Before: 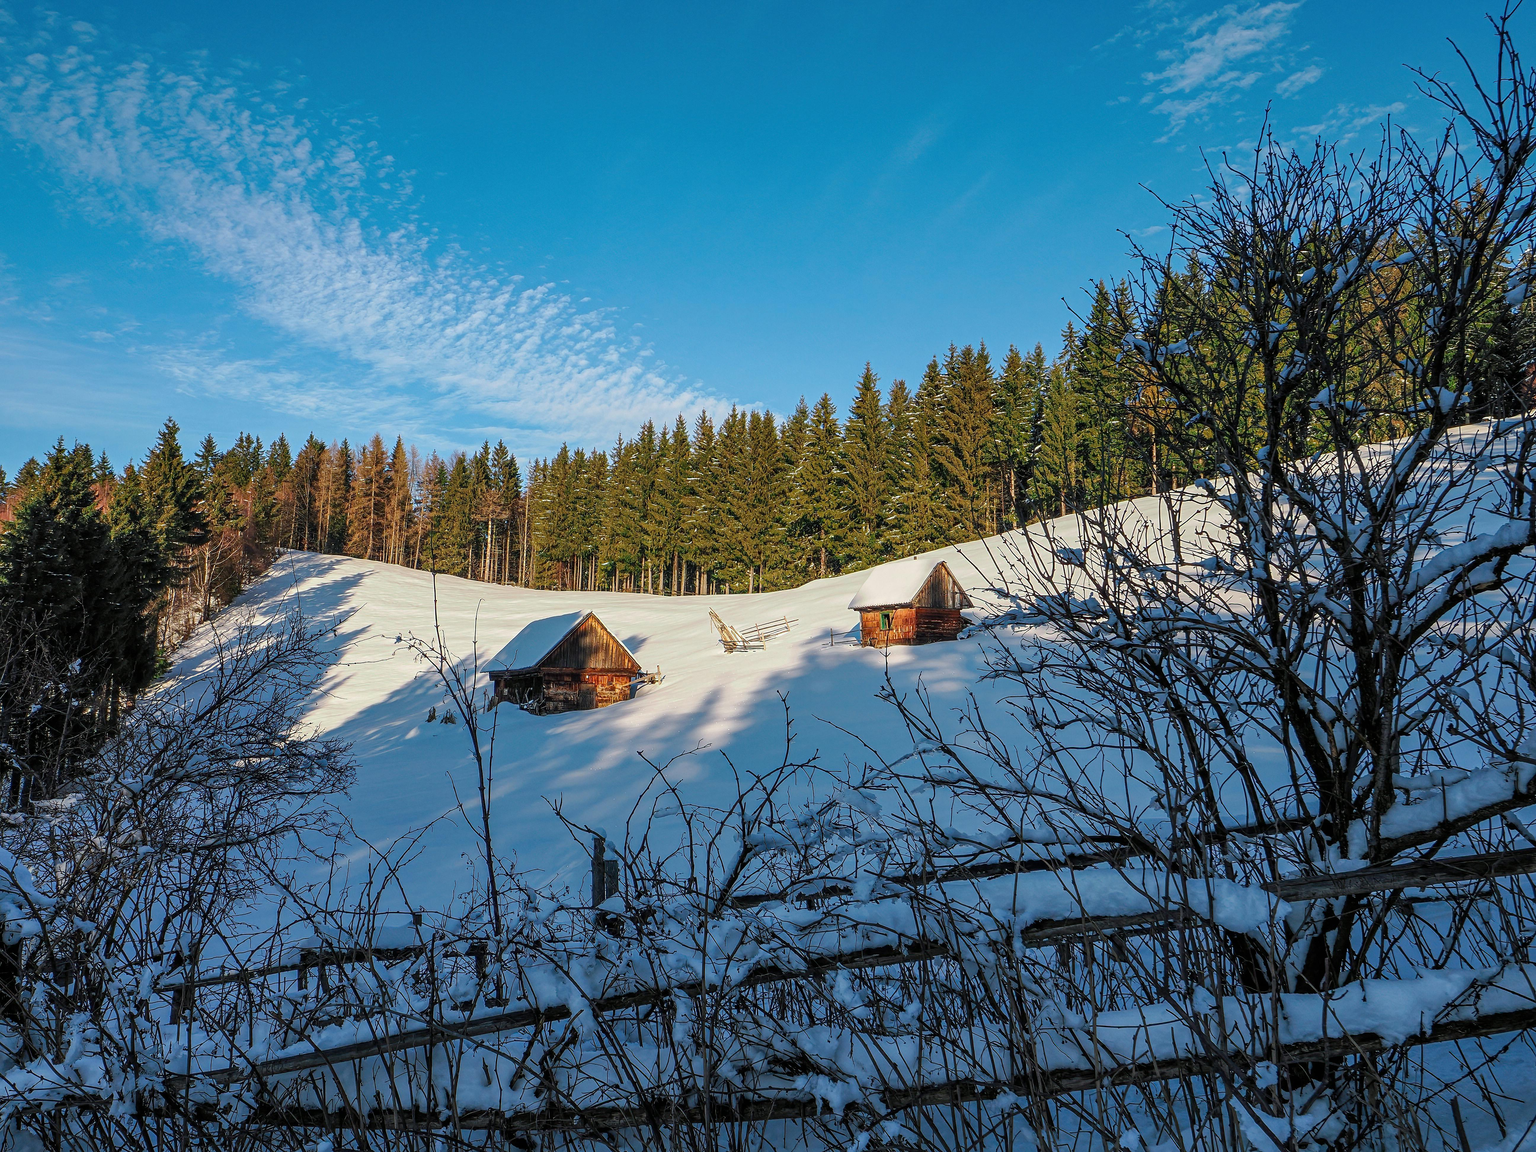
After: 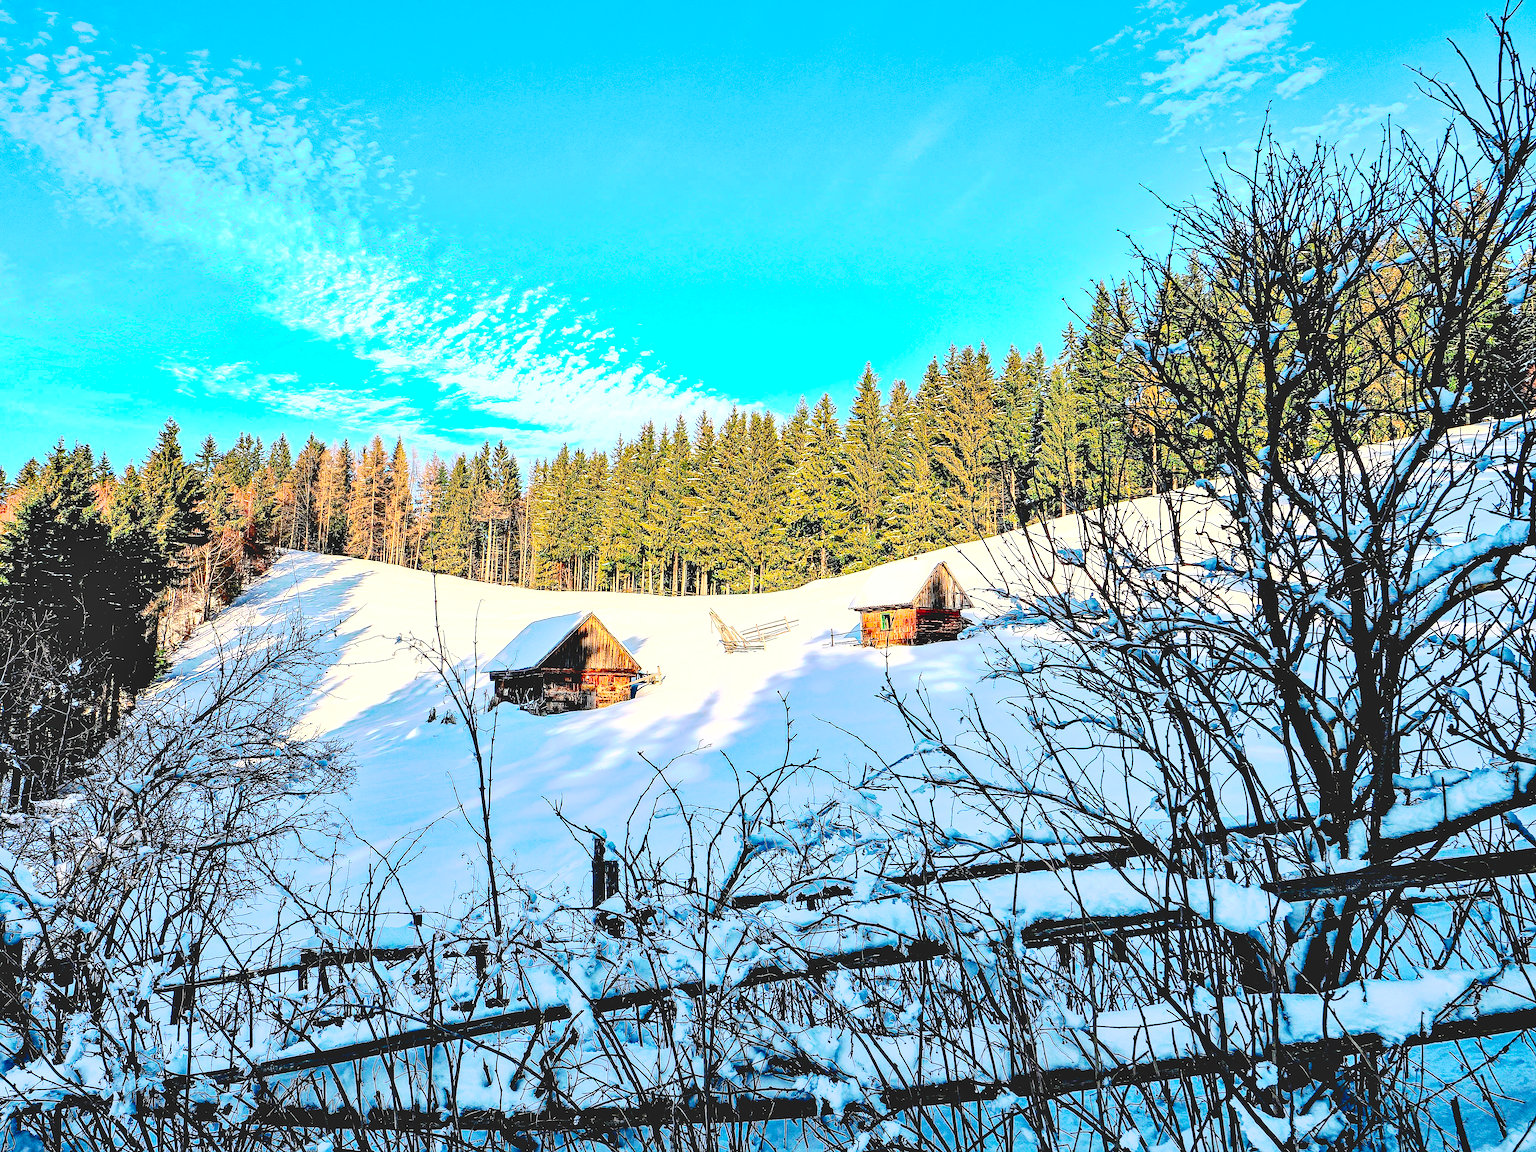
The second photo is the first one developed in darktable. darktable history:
base curve: curves: ch0 [(0.065, 0.026) (0.236, 0.358) (0.53, 0.546) (0.777, 0.841) (0.924, 0.992)], preserve colors none
contrast brightness saturation: contrast 0.395, brightness 0.113, saturation 0.209
exposure: exposure 1 EV, compensate highlight preservation false
tone equalizer: mask exposure compensation -0.494 EV
sharpen: amount 0.492
shadows and highlights: white point adjustment 0.068, soften with gaussian
